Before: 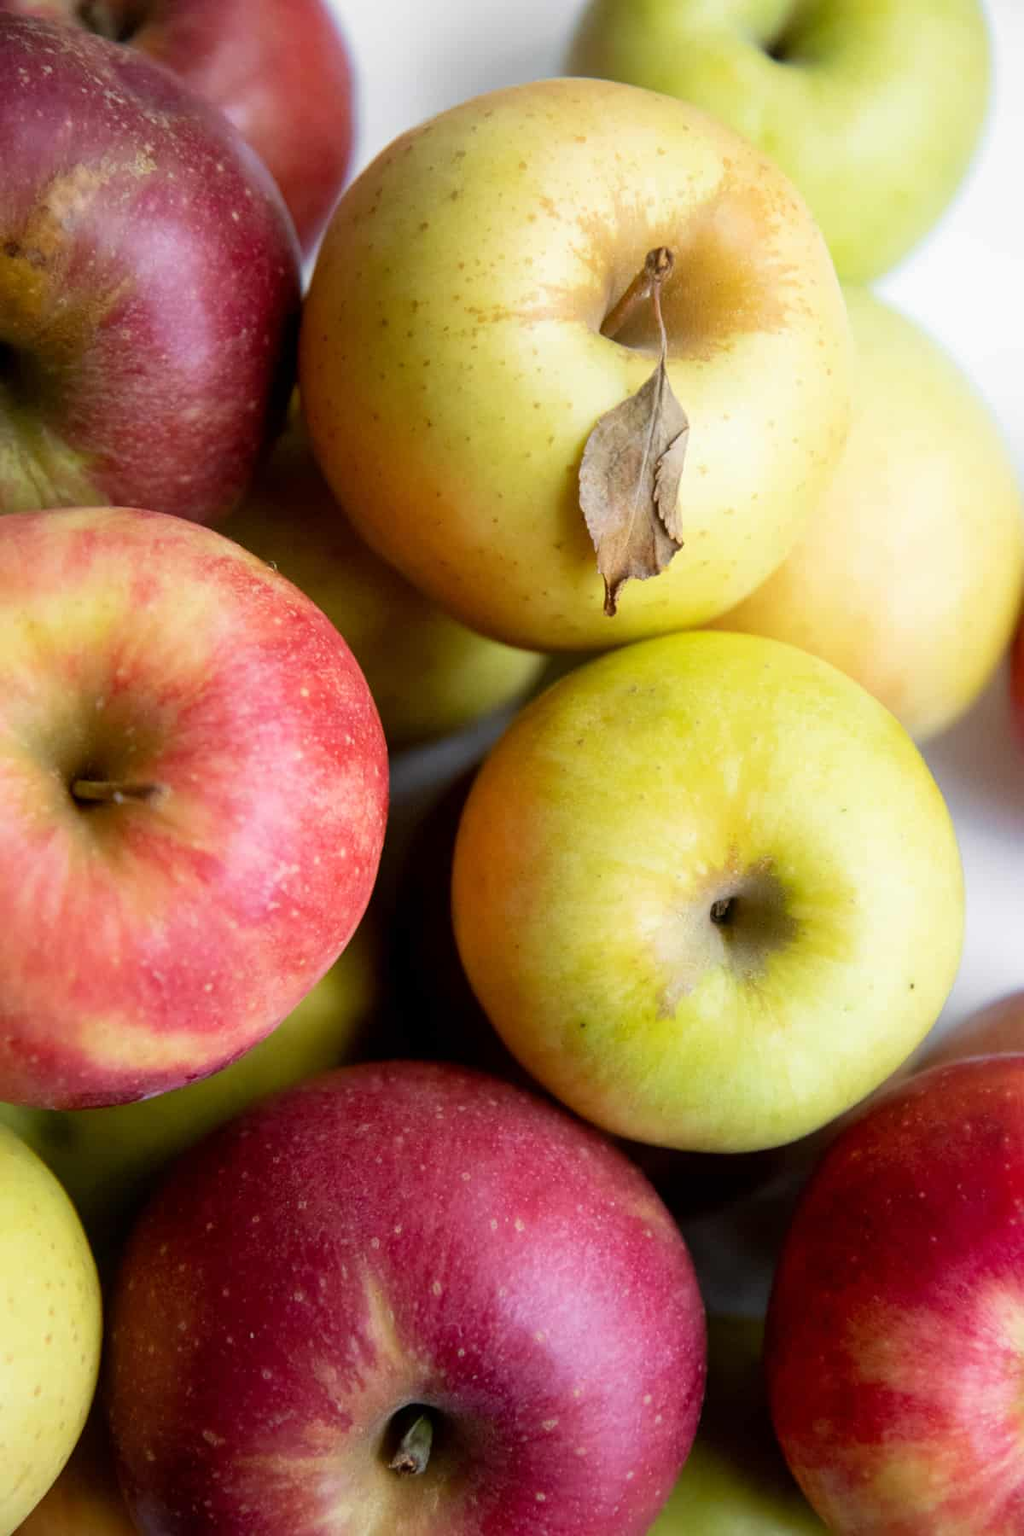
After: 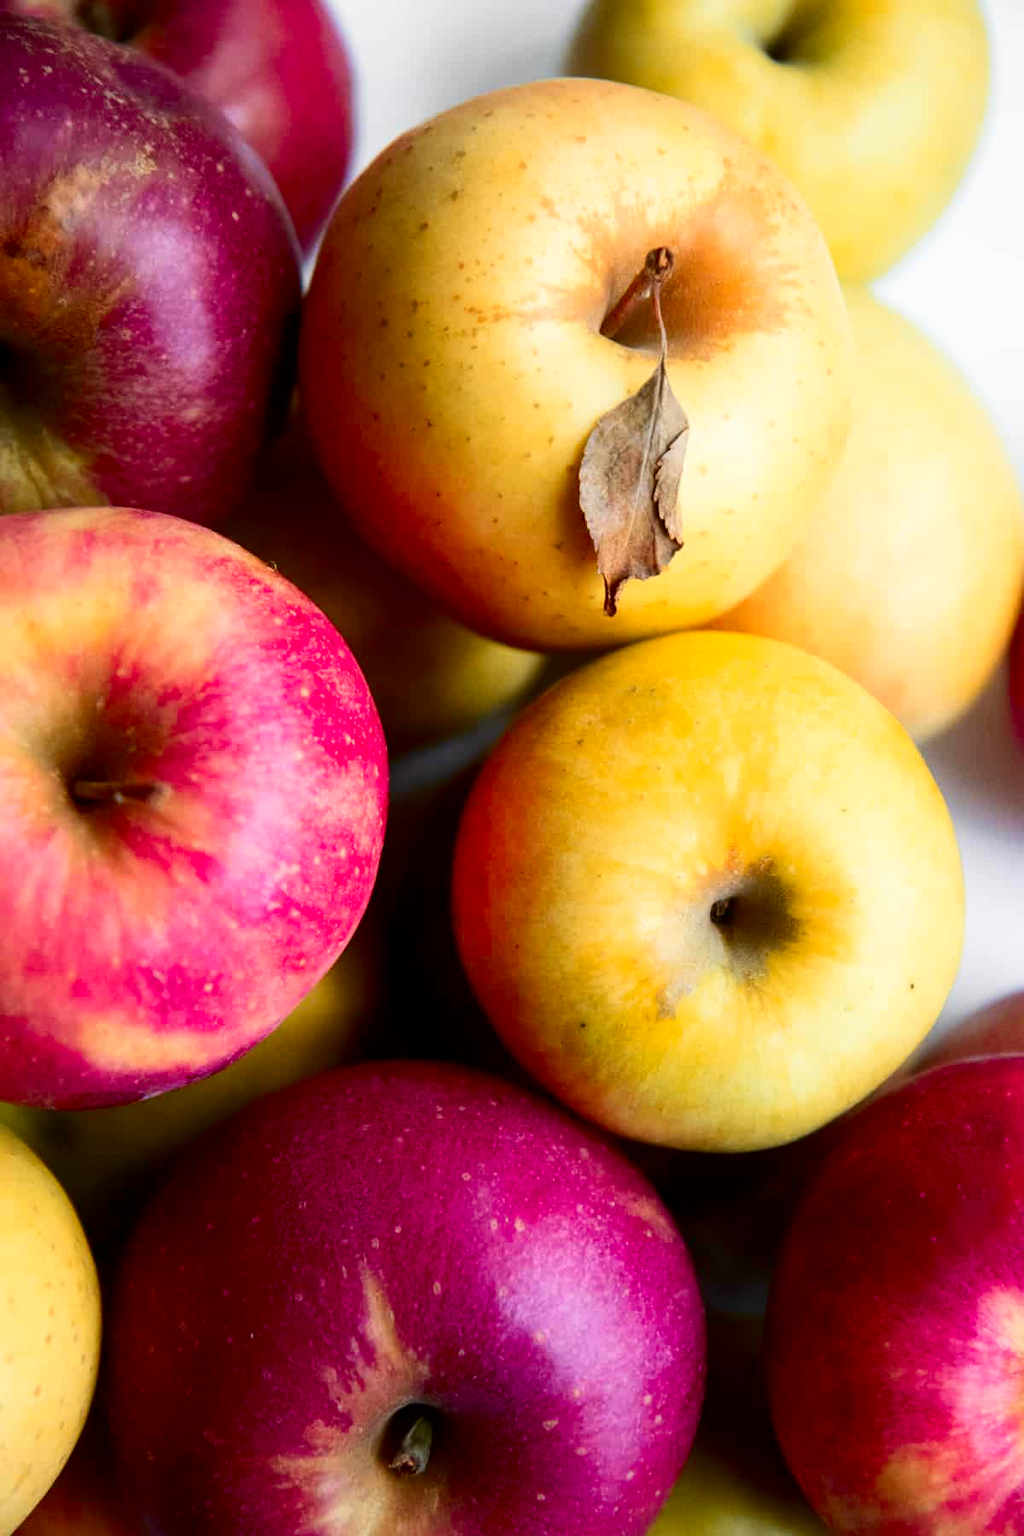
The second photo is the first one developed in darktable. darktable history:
color zones: curves: ch1 [(0.29, 0.492) (0.373, 0.185) (0.509, 0.481)]; ch2 [(0.25, 0.462) (0.749, 0.457)], mix 40.67%
contrast brightness saturation: contrast 0.19, brightness -0.11, saturation 0.21
